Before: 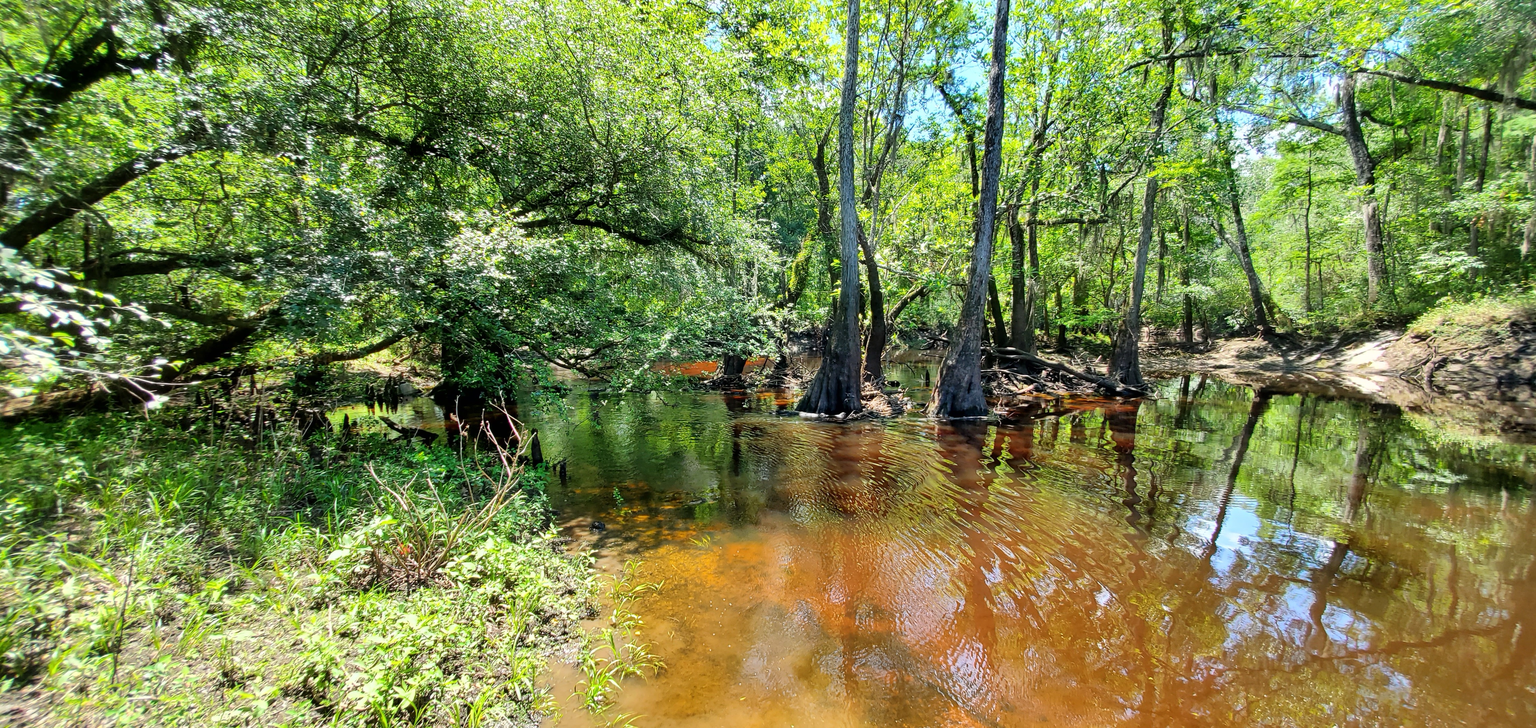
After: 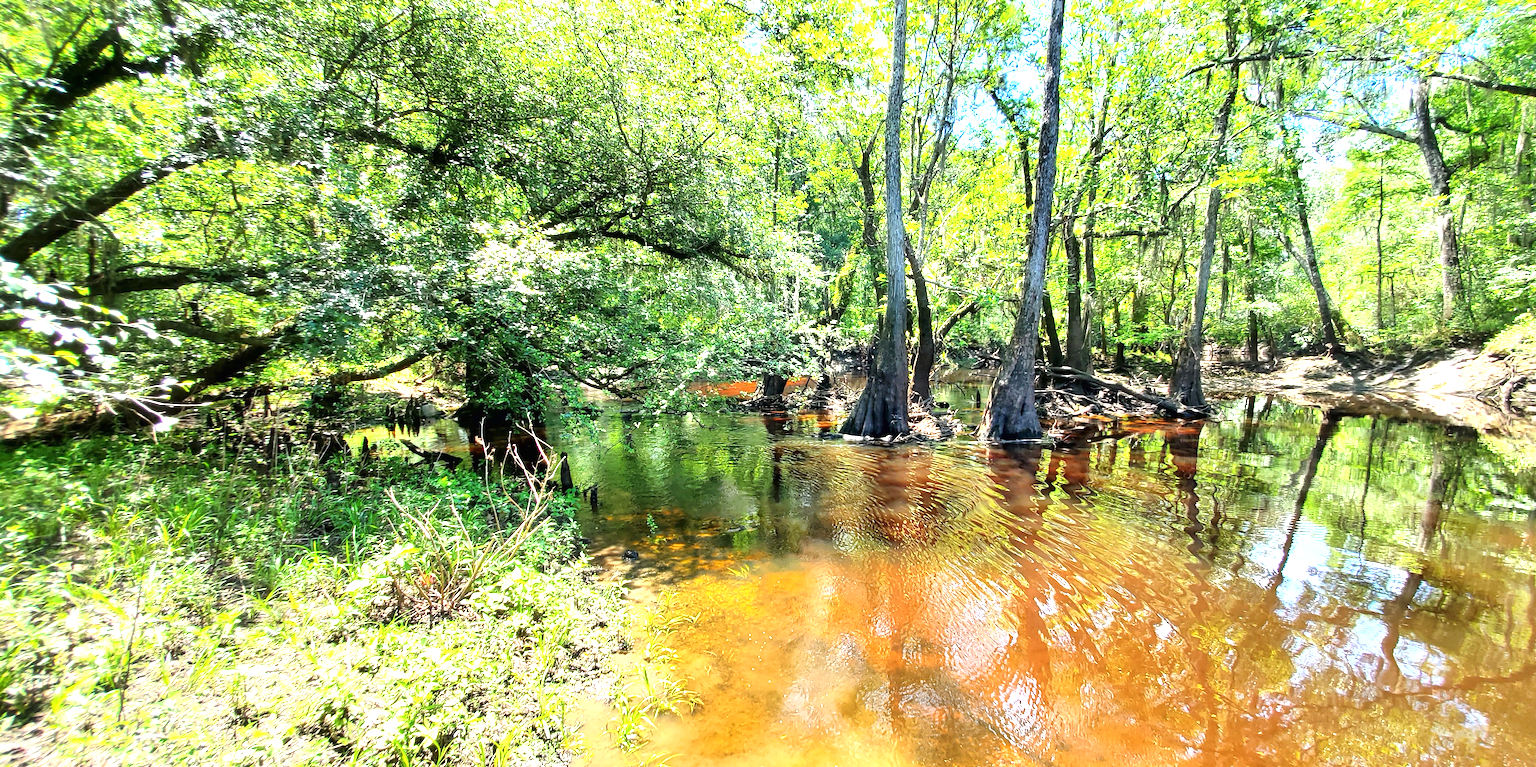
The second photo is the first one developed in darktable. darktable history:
exposure: black level correction 0, exposure 1.104 EV, compensate highlight preservation false
crop and rotate: left 0%, right 5.154%
